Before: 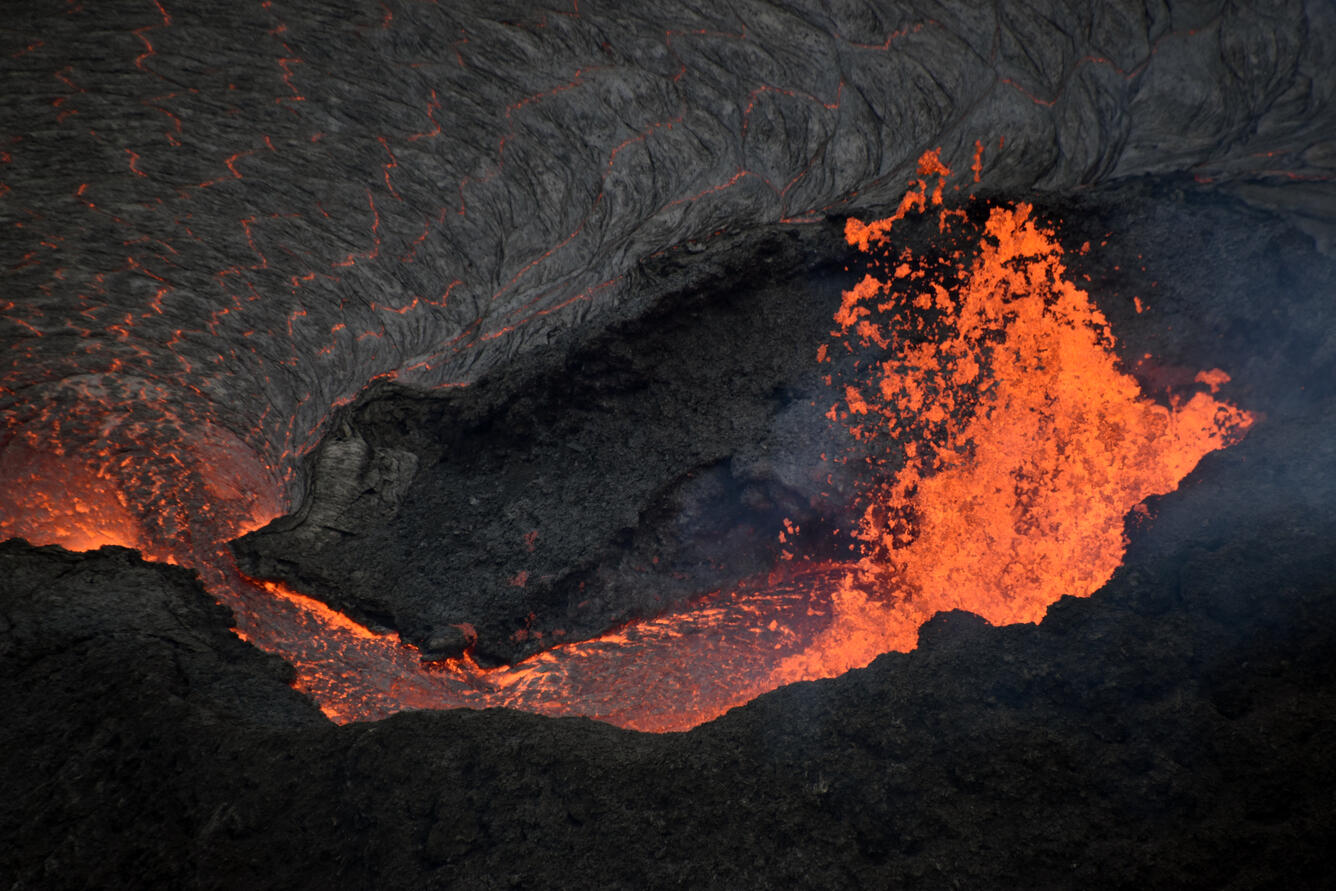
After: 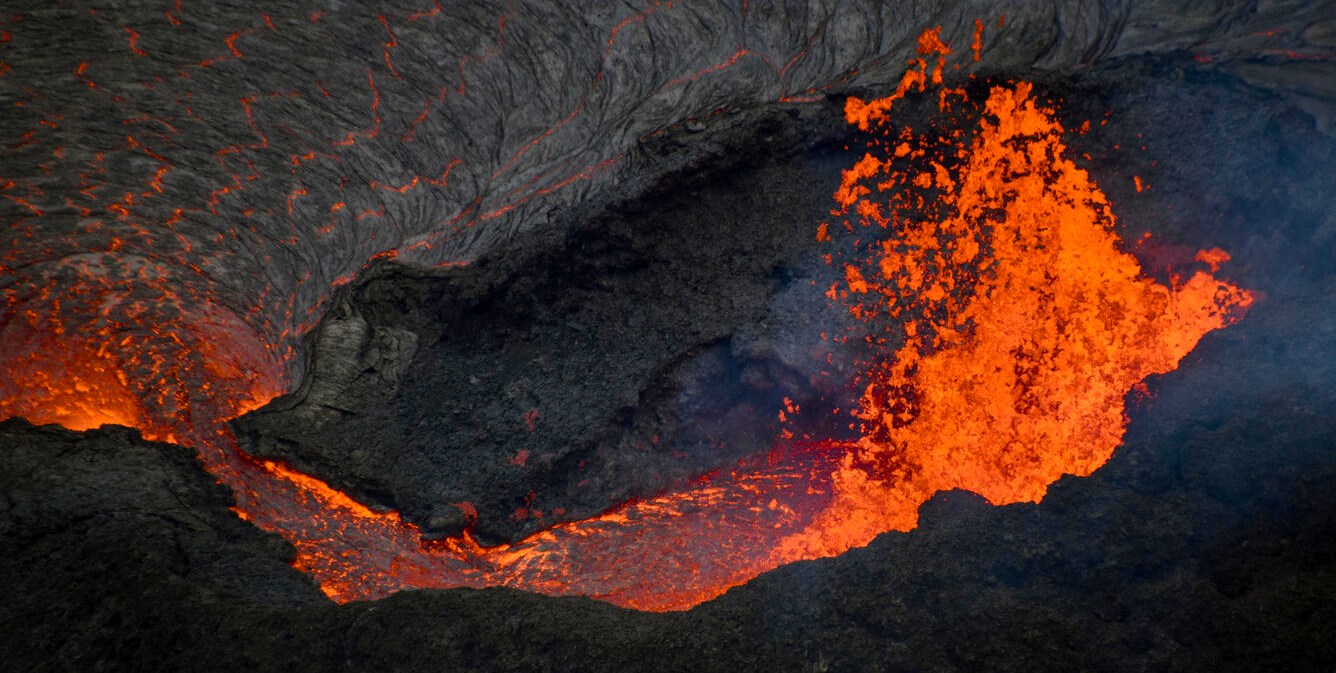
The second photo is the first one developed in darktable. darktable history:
crop: top 13.612%, bottom 10.84%
local contrast: detail 109%
color balance rgb: linear chroma grading › global chroma 8.97%, perceptual saturation grading › global saturation 20%, perceptual saturation grading › highlights -25.051%, perceptual saturation grading › shadows 49.938%
